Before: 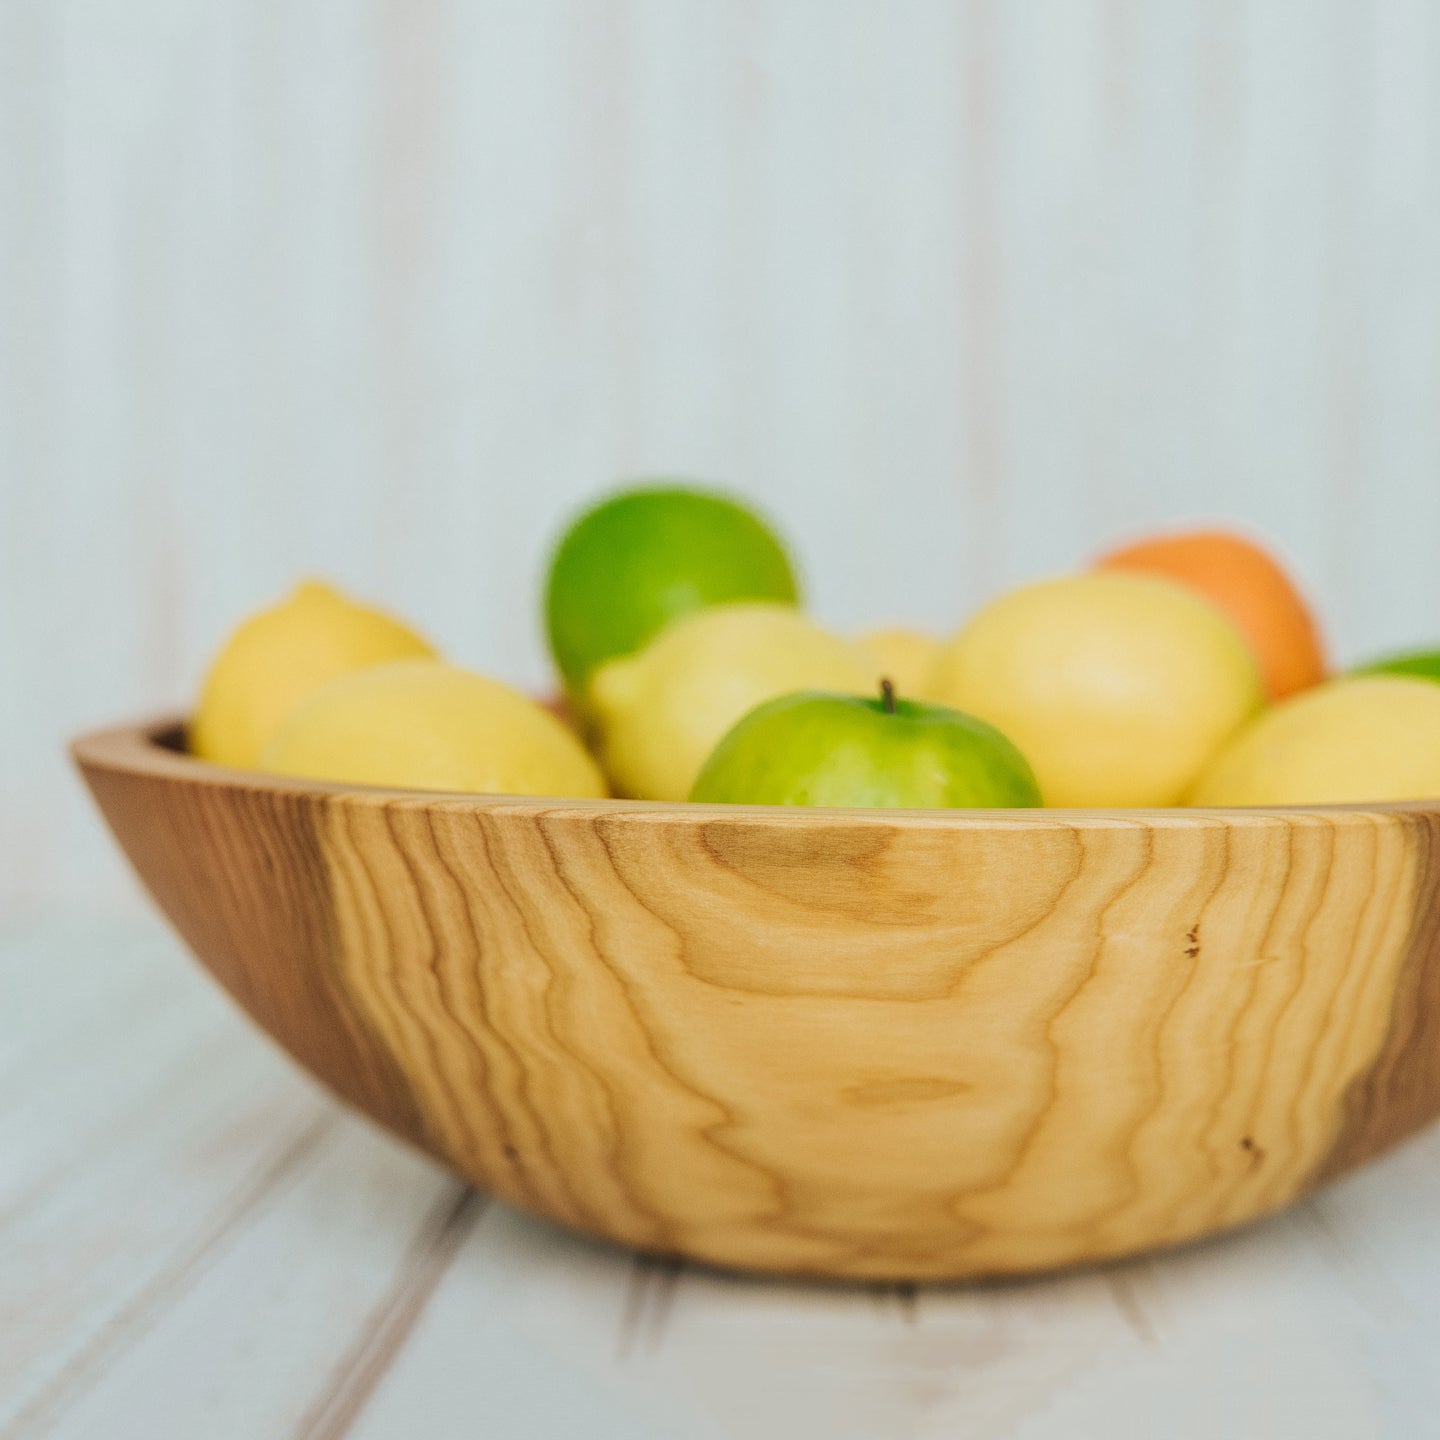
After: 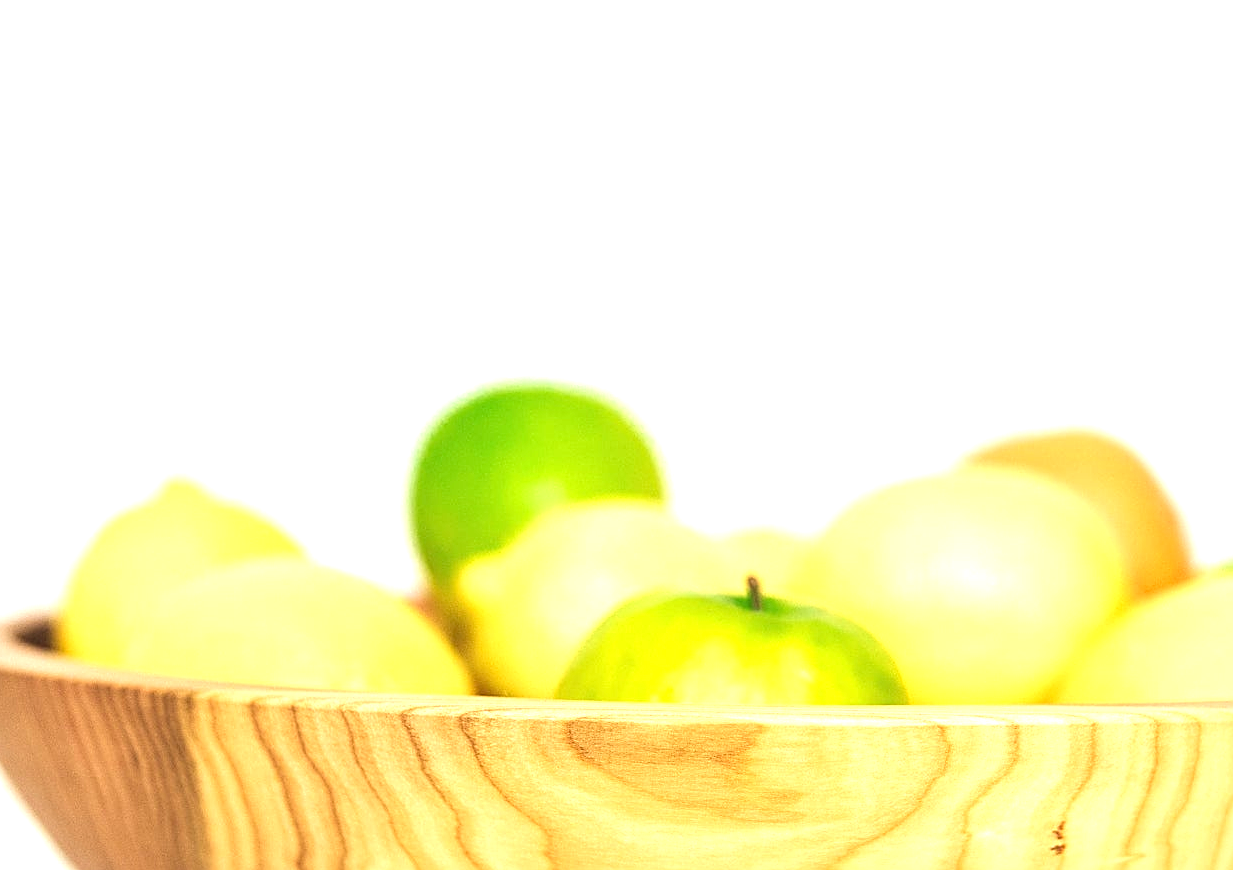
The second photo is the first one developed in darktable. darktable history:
exposure: black level correction 0, exposure 1.2 EV, compensate exposure bias true, compensate highlight preservation false
crop and rotate: left 9.345%, top 7.22%, right 4.982%, bottom 32.331%
sharpen: on, module defaults
